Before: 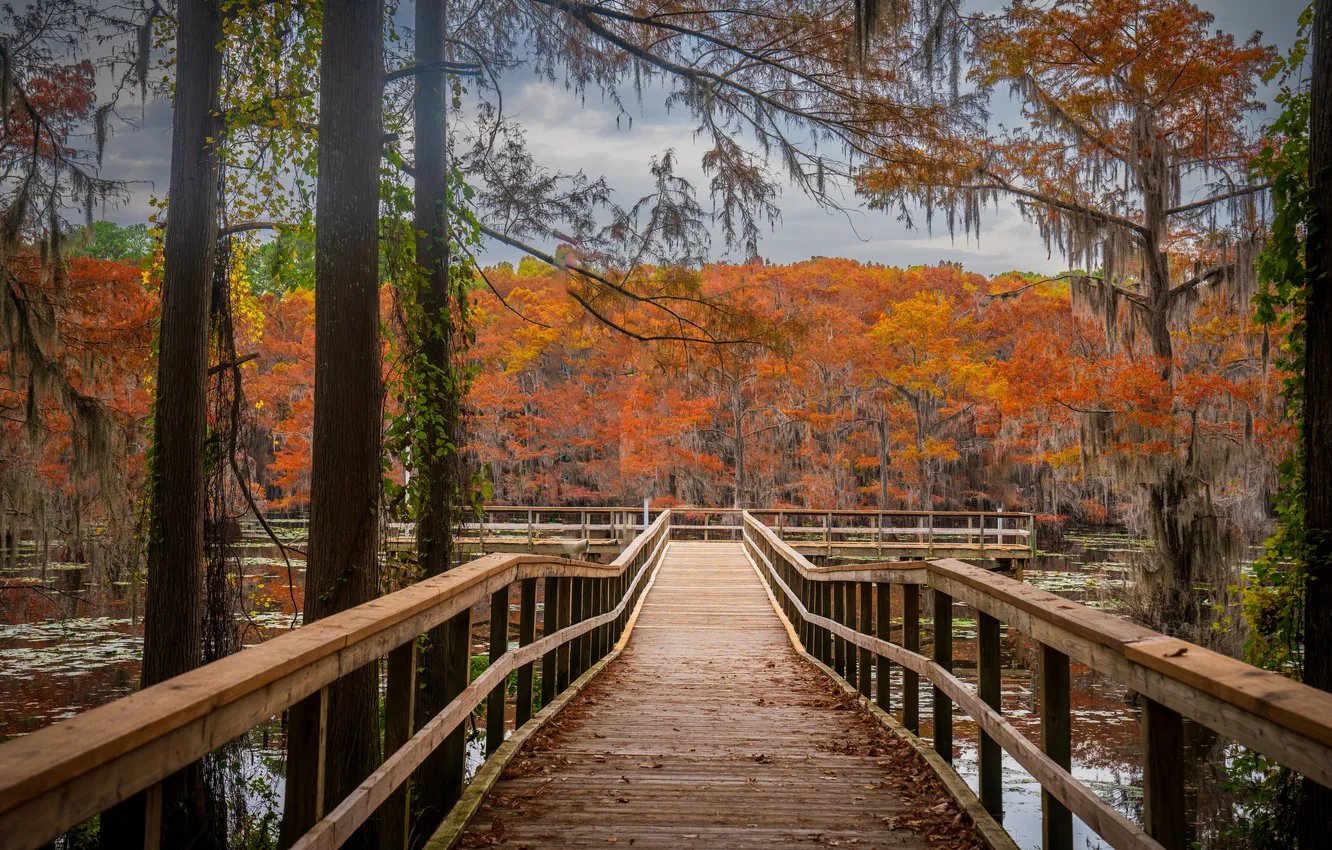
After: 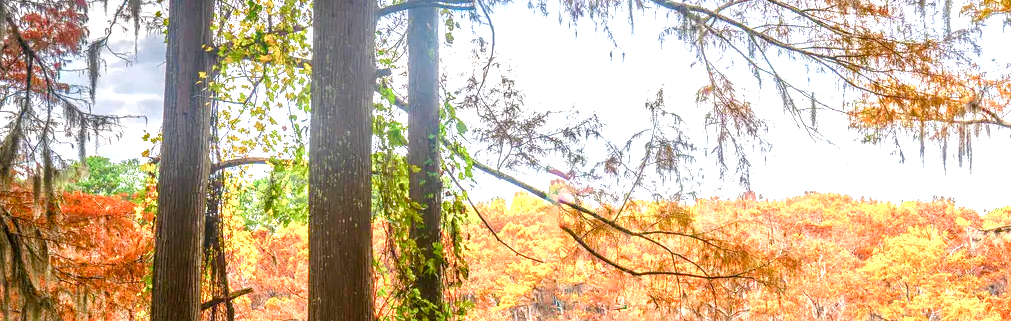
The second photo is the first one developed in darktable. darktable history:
local contrast: detail 130%
exposure: black level correction 0, exposure 1.669 EV, compensate highlight preservation false
crop: left 0.554%, top 7.651%, right 23.529%, bottom 54.546%
color balance rgb: perceptual saturation grading › global saturation 20%, perceptual saturation grading › highlights -50.55%, perceptual saturation grading › shadows 30.797%, perceptual brilliance grading › global brilliance 12.715%, global vibrance 15.197%
